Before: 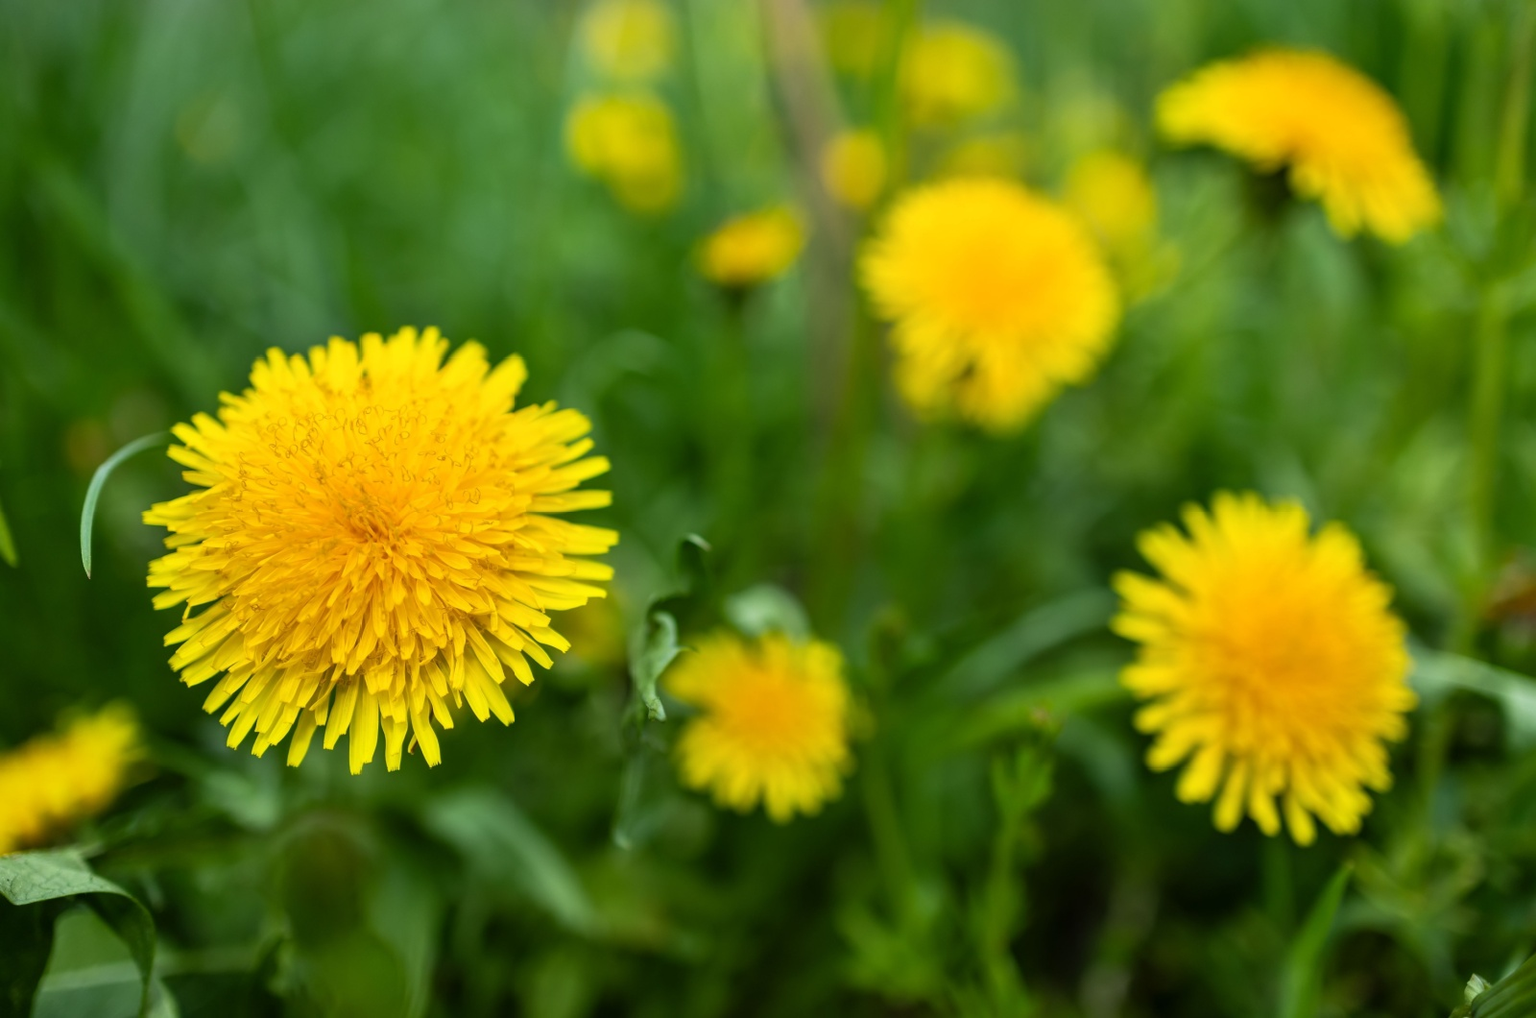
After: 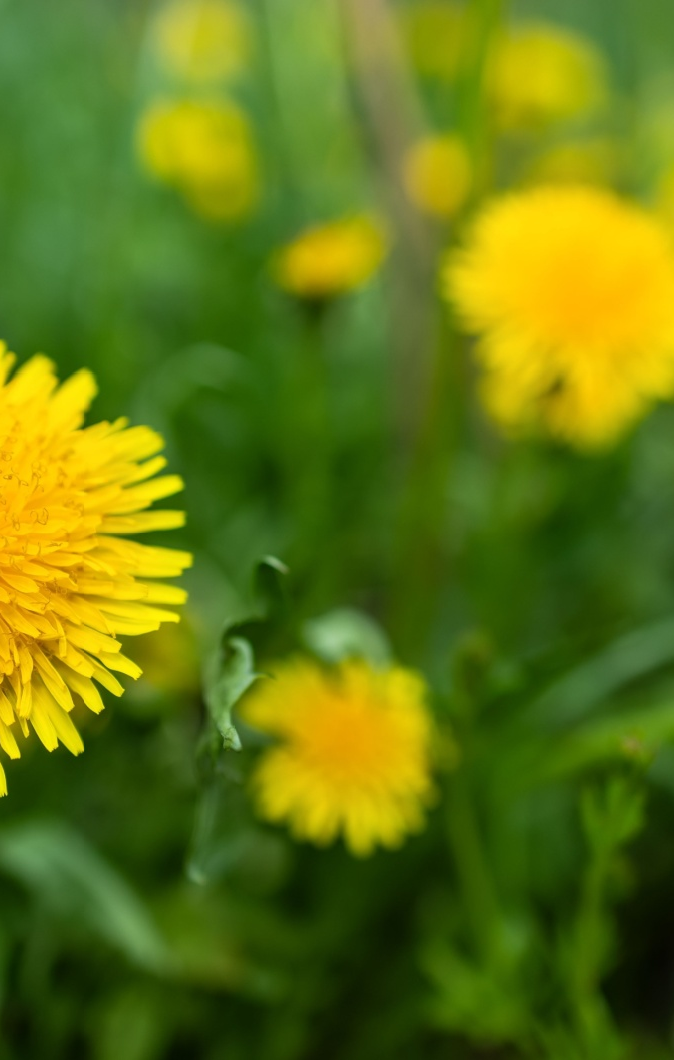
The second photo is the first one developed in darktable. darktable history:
crop: left 28.253%, right 29.593%
